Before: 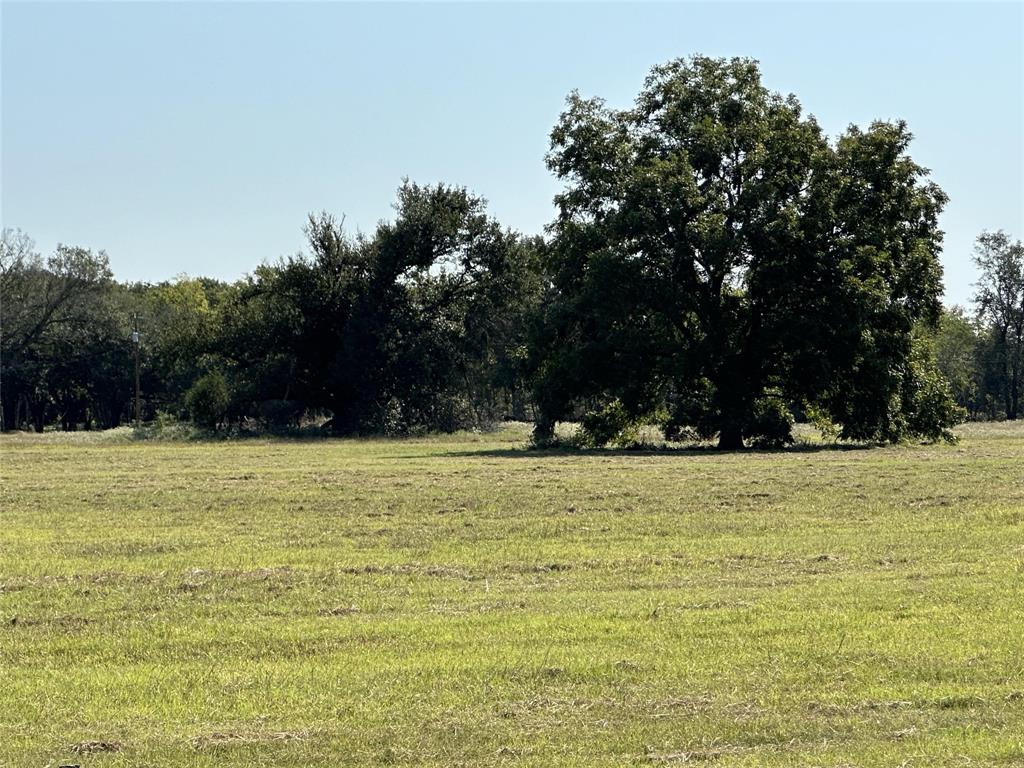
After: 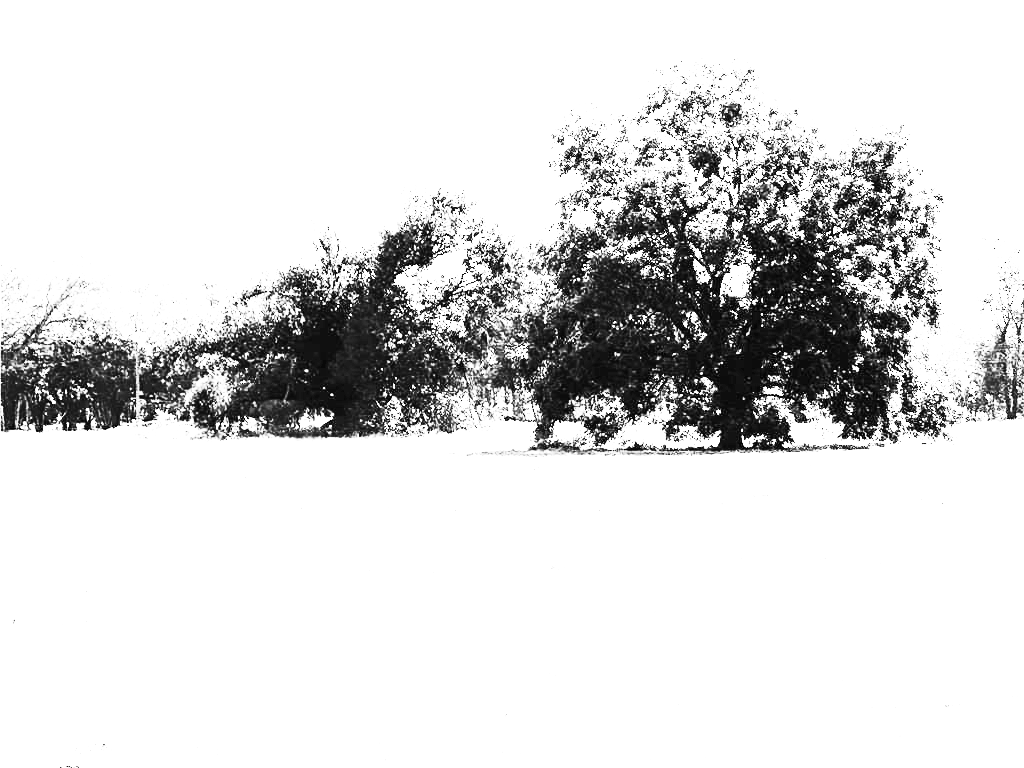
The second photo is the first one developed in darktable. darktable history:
color balance rgb: perceptual saturation grading › global saturation 20%, global vibrance 20%
white balance: red 8, blue 8
contrast brightness saturation: contrast 0.53, brightness 0.47, saturation -1
